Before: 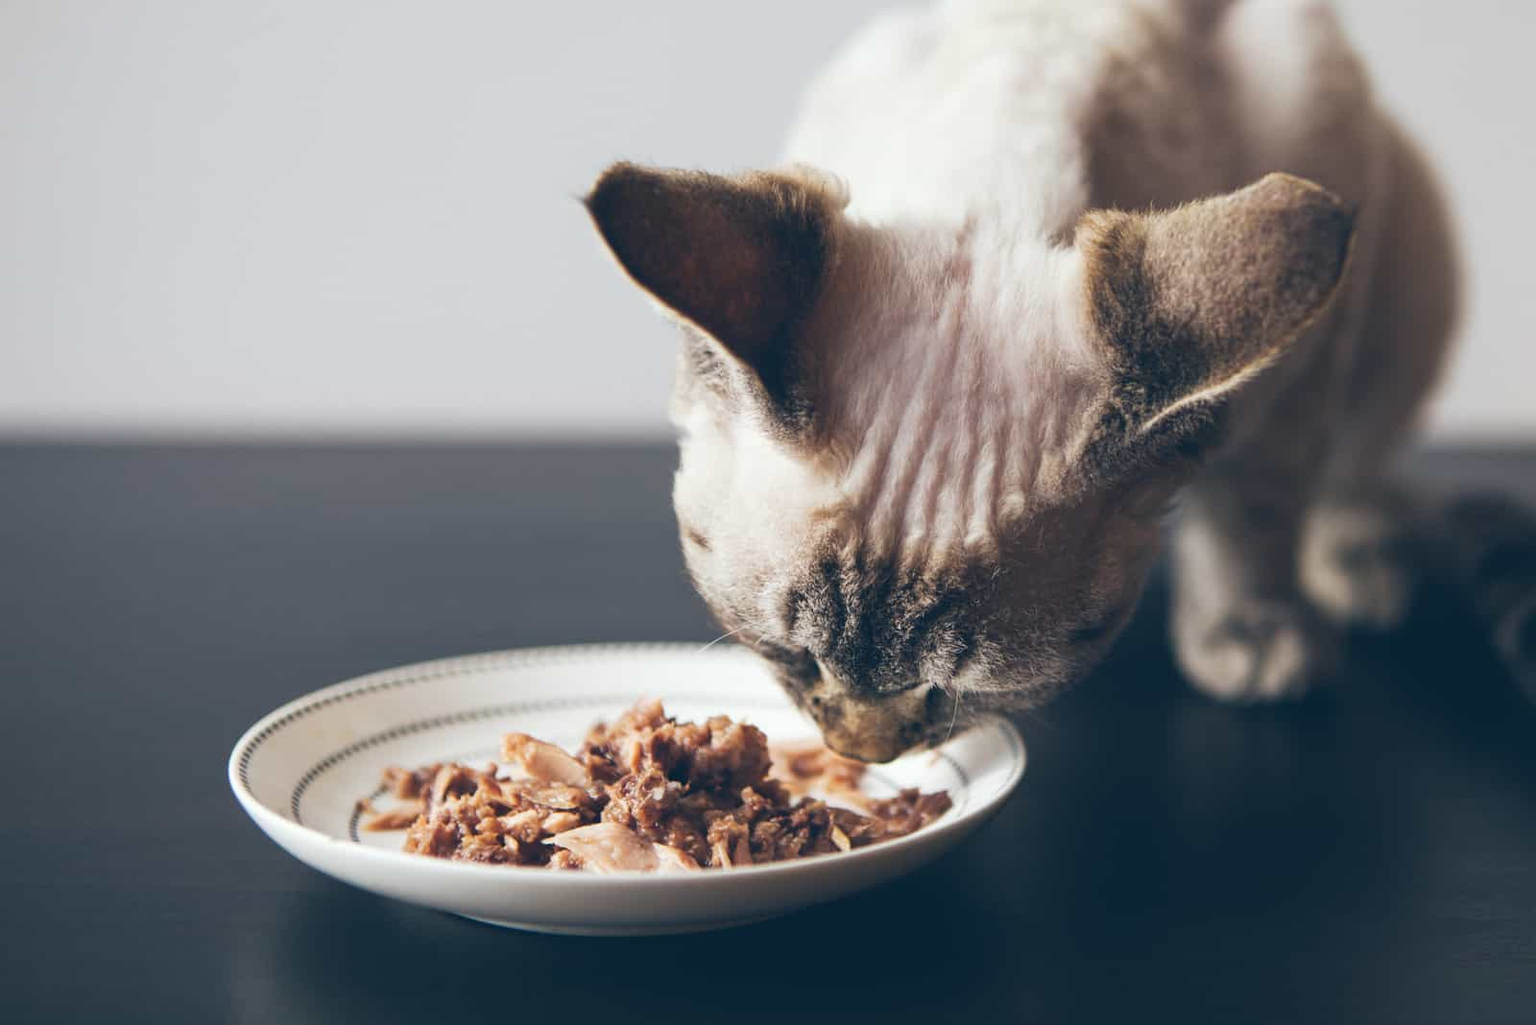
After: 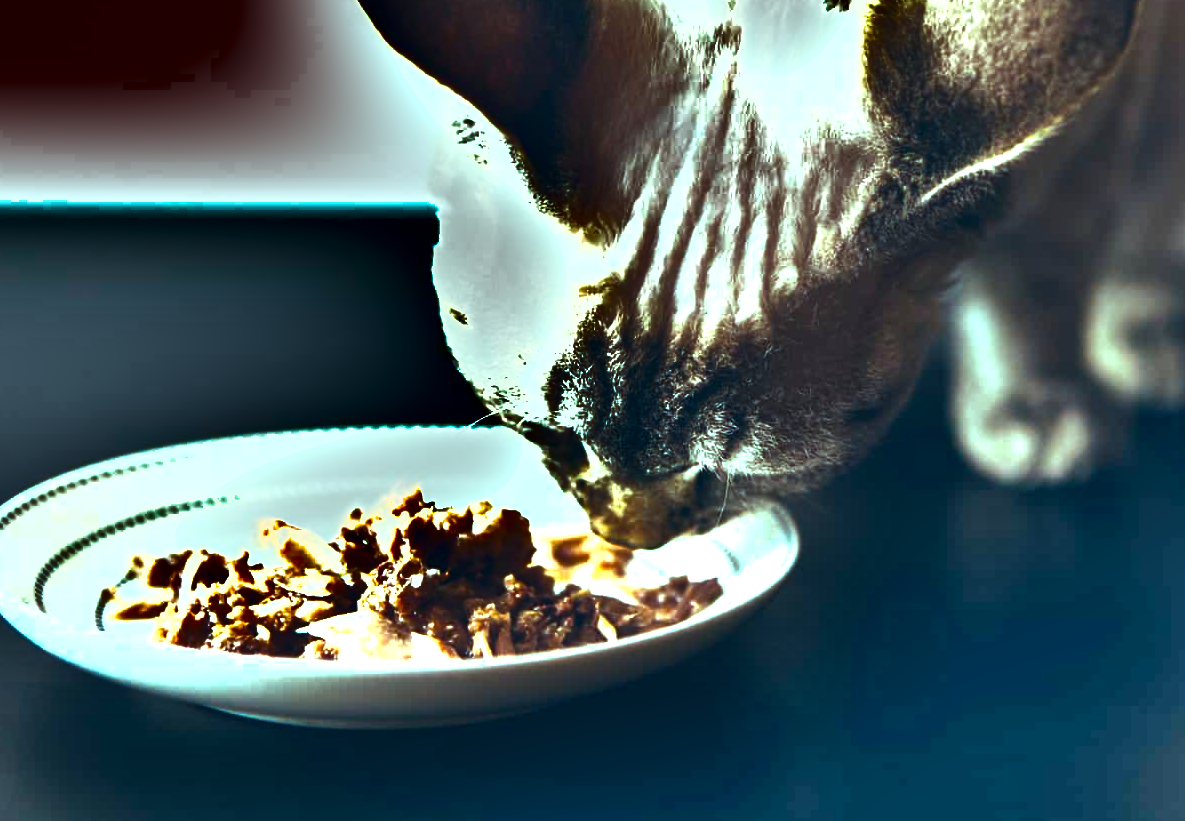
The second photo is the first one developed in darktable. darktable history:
color balance rgb: highlights gain › chroma 5.458%, highlights gain › hue 195.08°, perceptual saturation grading › global saturation 29.594%, perceptual brilliance grading › highlights 74.445%, perceptual brilliance grading › shadows -30.178%, global vibrance 22.532%
shadows and highlights: shadows 81.51, white point adjustment -9.13, highlights -61.41, soften with gaussian
tone equalizer: -7 EV 0.172 EV, -6 EV 0.142 EV, -5 EV 0.112 EV, -4 EV 0.07 EV, -2 EV -0.021 EV, -1 EV -0.041 EV, +0 EV -0.089 EV
crop: left 16.856%, top 23.056%, right 9.037%
